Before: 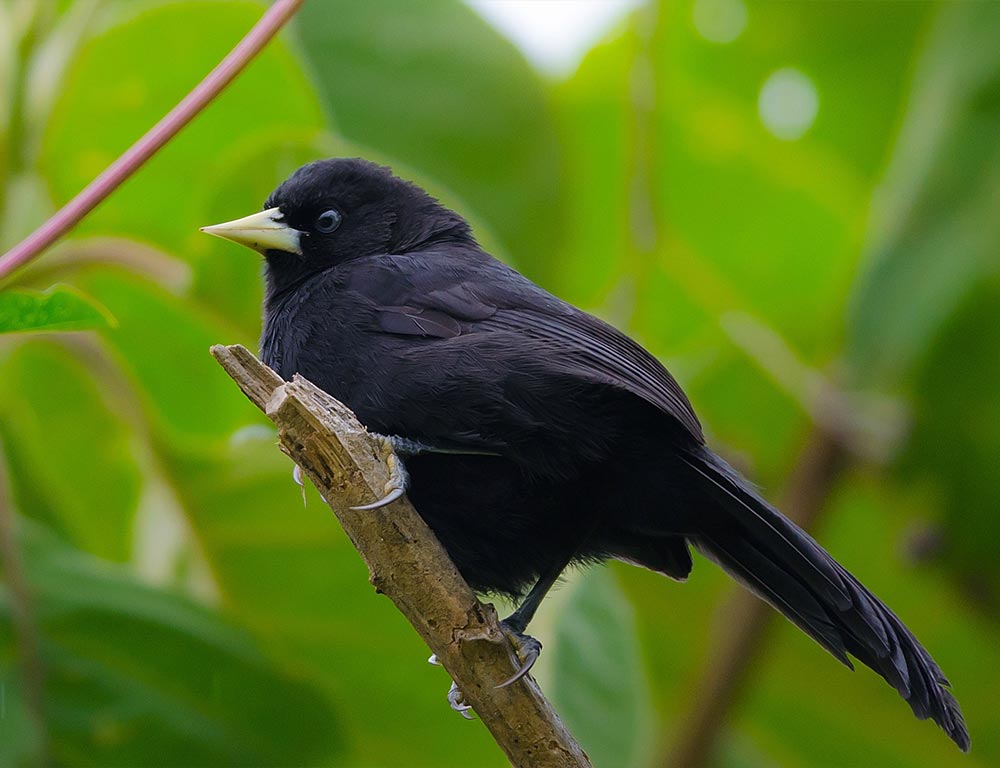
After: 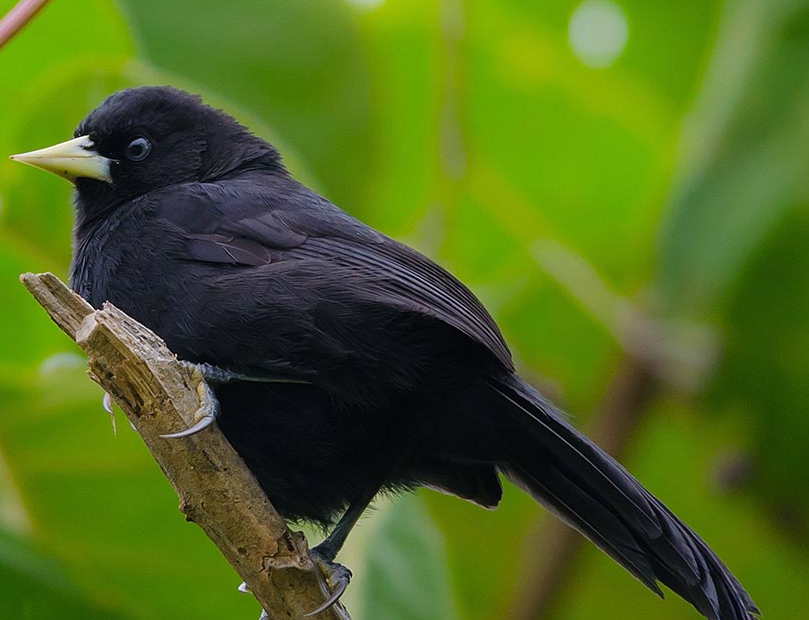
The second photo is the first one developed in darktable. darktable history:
crop: left 19.069%, top 9.441%, right 0%, bottom 9.713%
